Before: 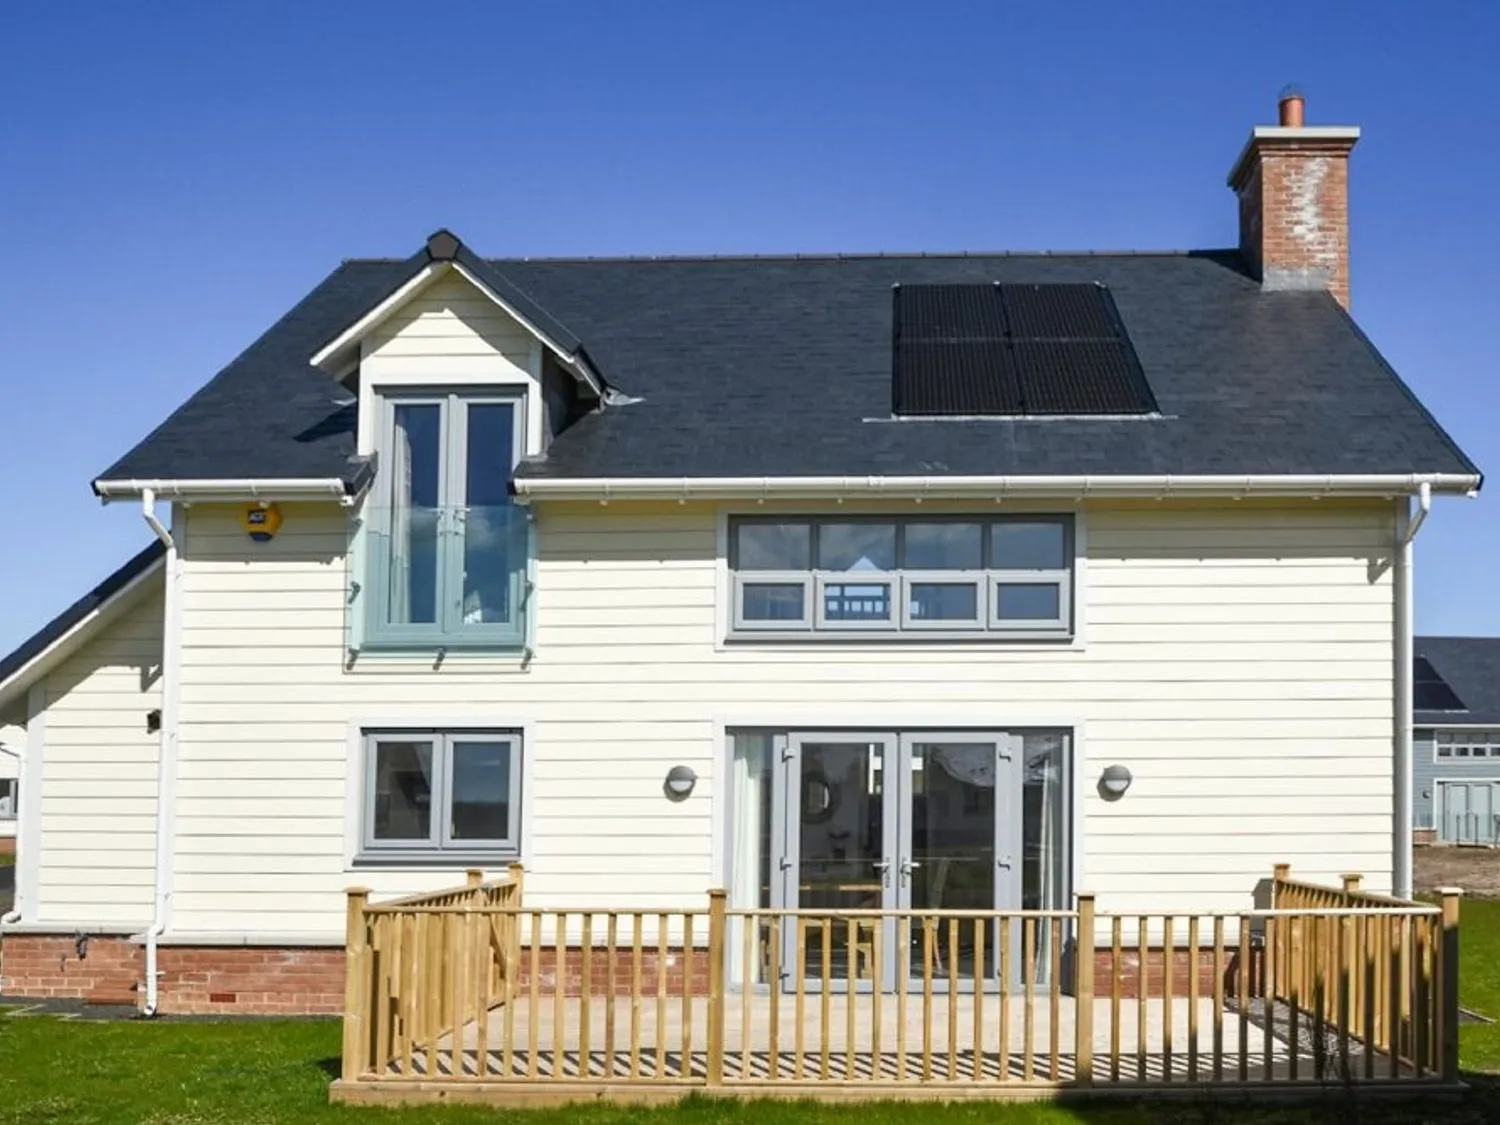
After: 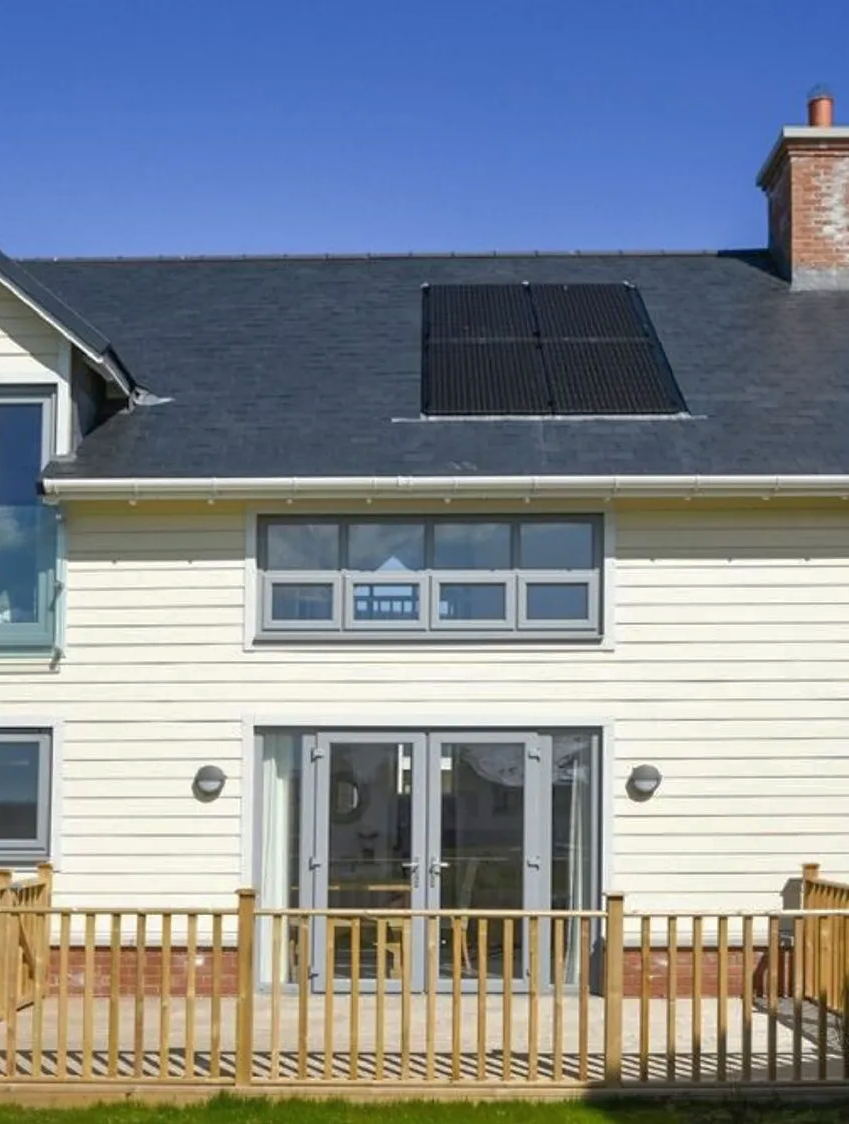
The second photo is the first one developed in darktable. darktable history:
shadows and highlights: on, module defaults
crop: left 31.458%, top 0%, right 11.876%
